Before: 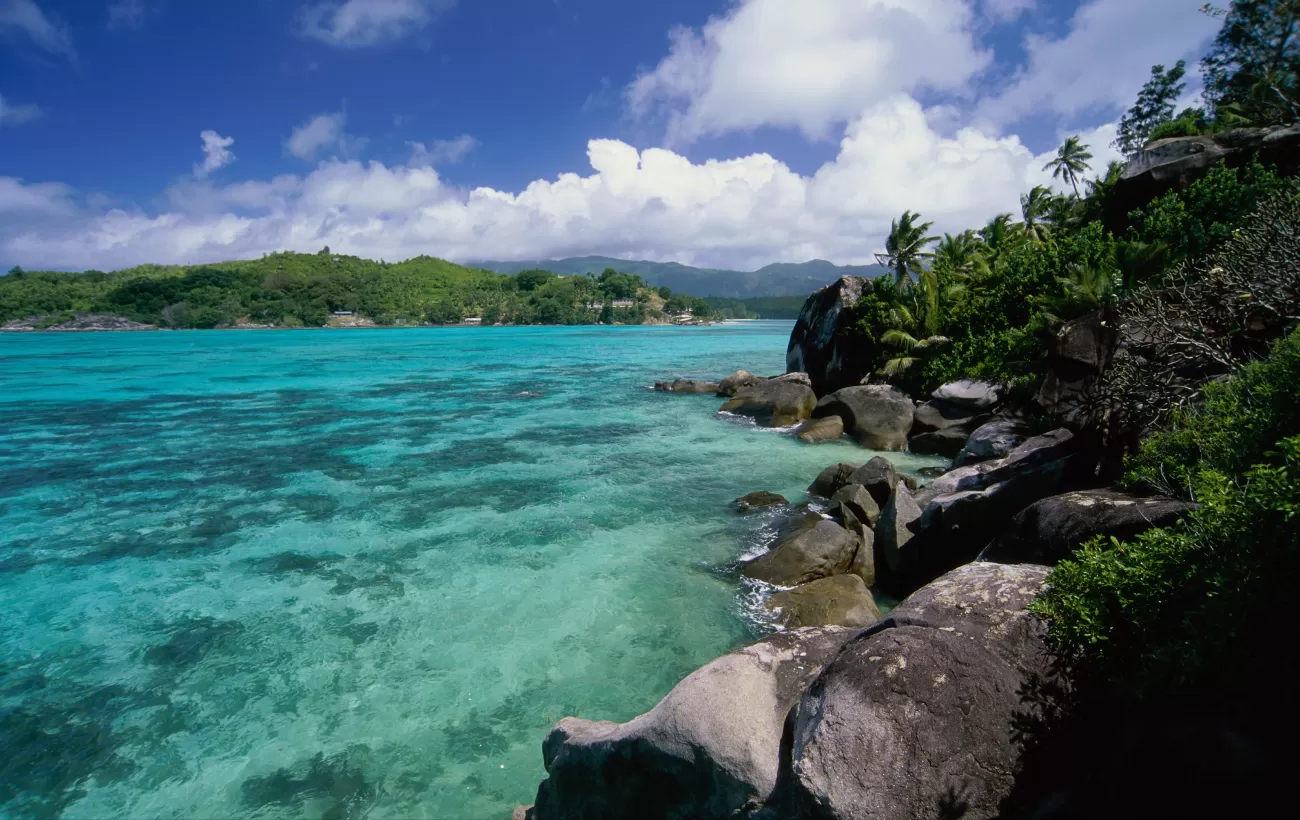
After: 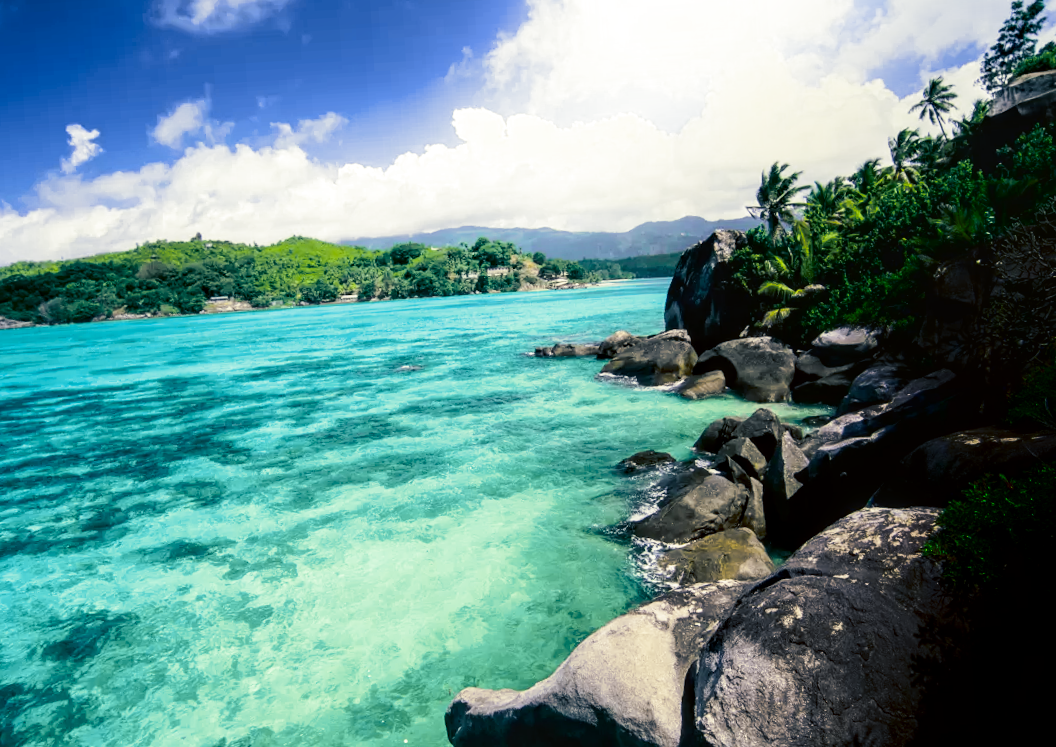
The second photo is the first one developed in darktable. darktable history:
shadows and highlights: shadows -90, highlights 90, soften with gaussian
local contrast: detail 130%
crop: left 7.598%, right 7.873%
white balance: emerald 1
tone curve: curves: ch0 [(0, 0) (0.104, 0.068) (0.236, 0.227) (0.46, 0.576) (0.657, 0.796) (0.861, 0.932) (1, 0.981)]; ch1 [(0, 0) (0.353, 0.344) (0.434, 0.382) (0.479, 0.476) (0.502, 0.504) (0.544, 0.534) (0.57, 0.57) (0.586, 0.603) (0.618, 0.631) (0.657, 0.679) (1, 1)]; ch2 [(0, 0) (0.34, 0.314) (0.434, 0.43) (0.5, 0.511) (0.528, 0.545) (0.557, 0.573) (0.573, 0.618) (0.628, 0.751) (1, 1)], color space Lab, independent channels, preserve colors none
split-toning: shadows › hue 216°, shadows › saturation 1, highlights › hue 57.6°, balance -33.4
rotate and perspective: rotation -3.52°, crop left 0.036, crop right 0.964, crop top 0.081, crop bottom 0.919
